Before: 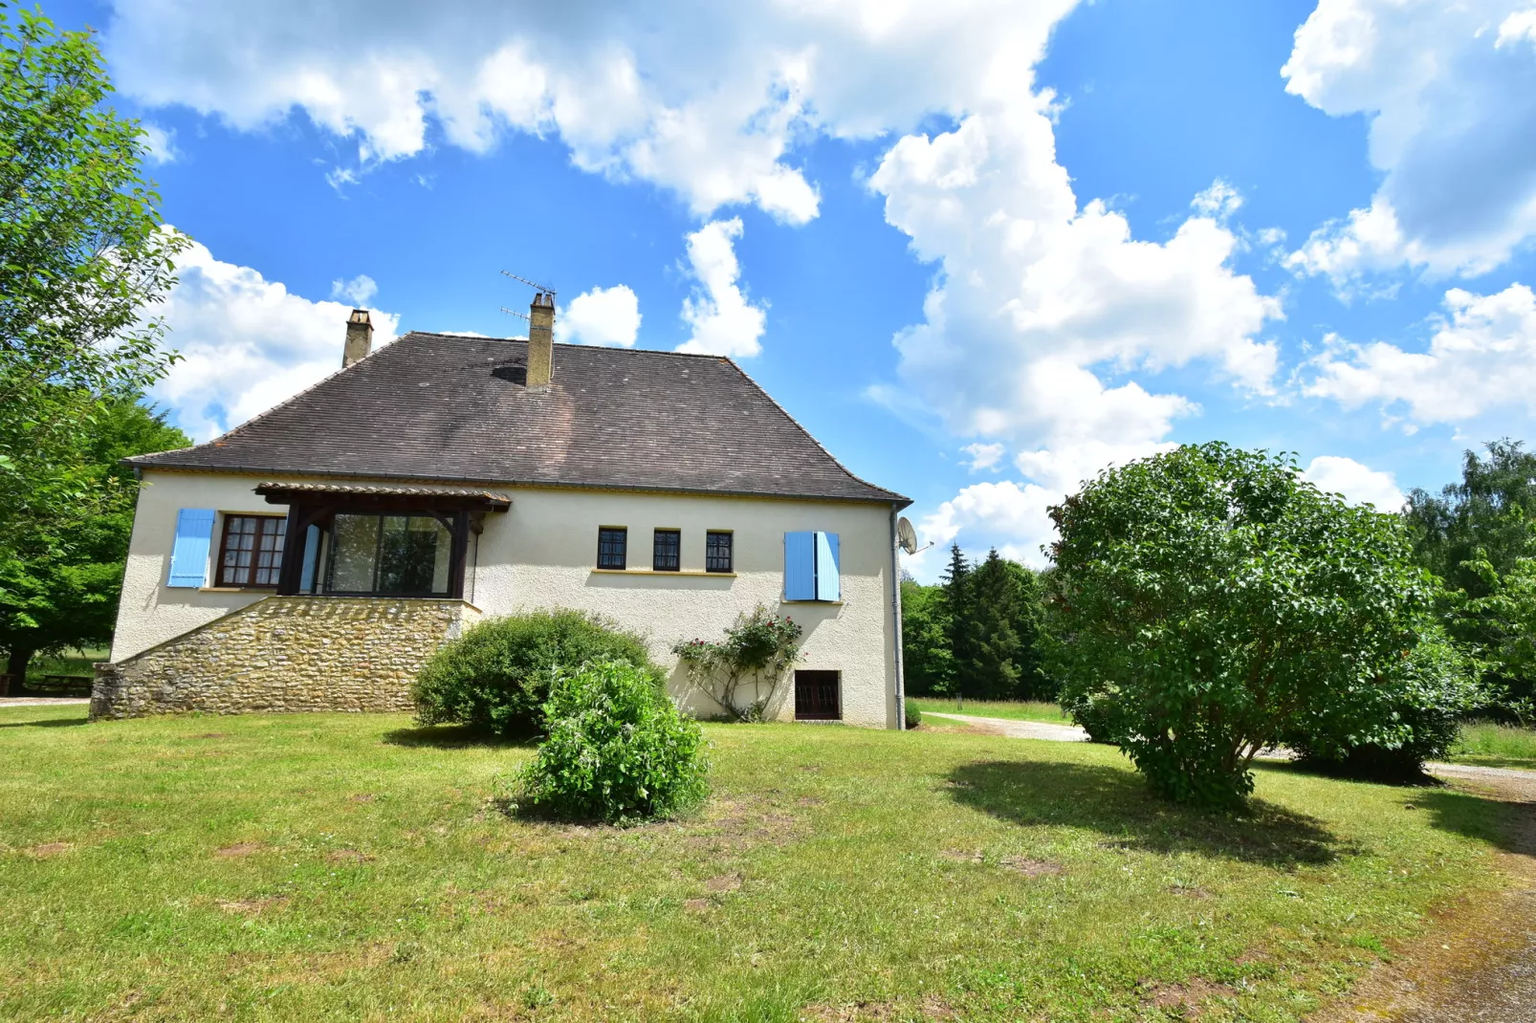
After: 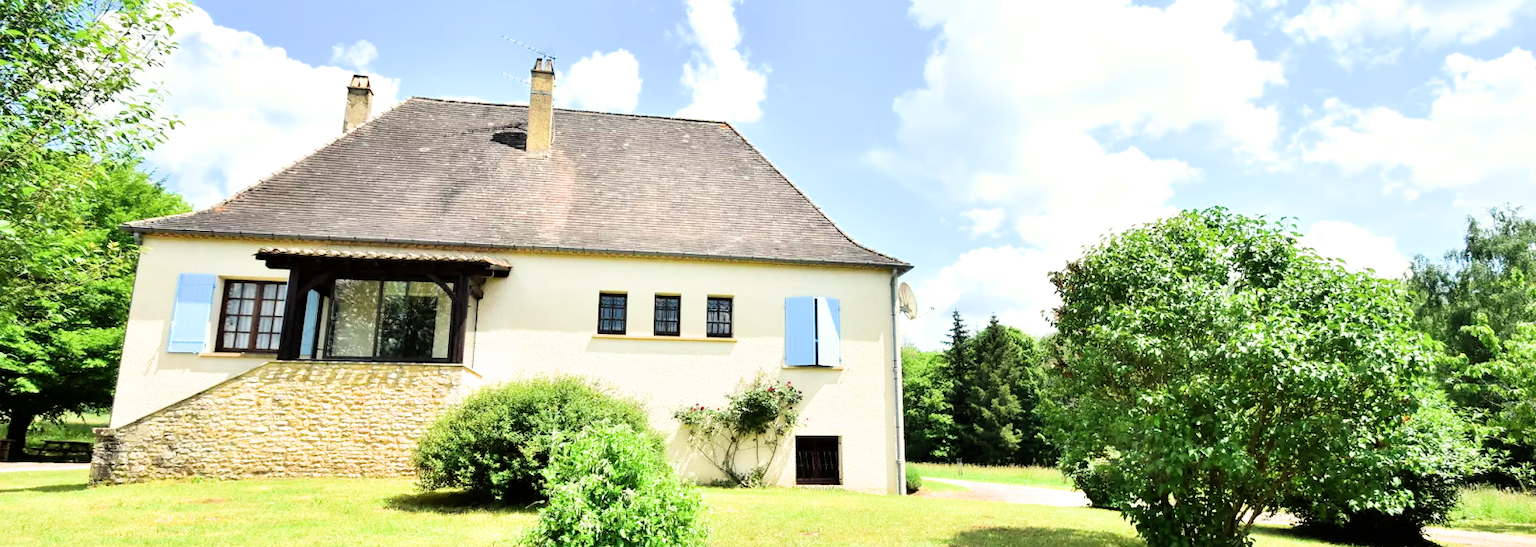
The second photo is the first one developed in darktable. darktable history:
white balance: red 1.029, blue 0.92
filmic rgb: black relative exposure -5 EV, hardness 2.88, contrast 1.3
exposure: black level correction 0, exposure 1.75 EV, compensate exposure bias true, compensate highlight preservation false
crop and rotate: top 23.043%, bottom 23.437%
